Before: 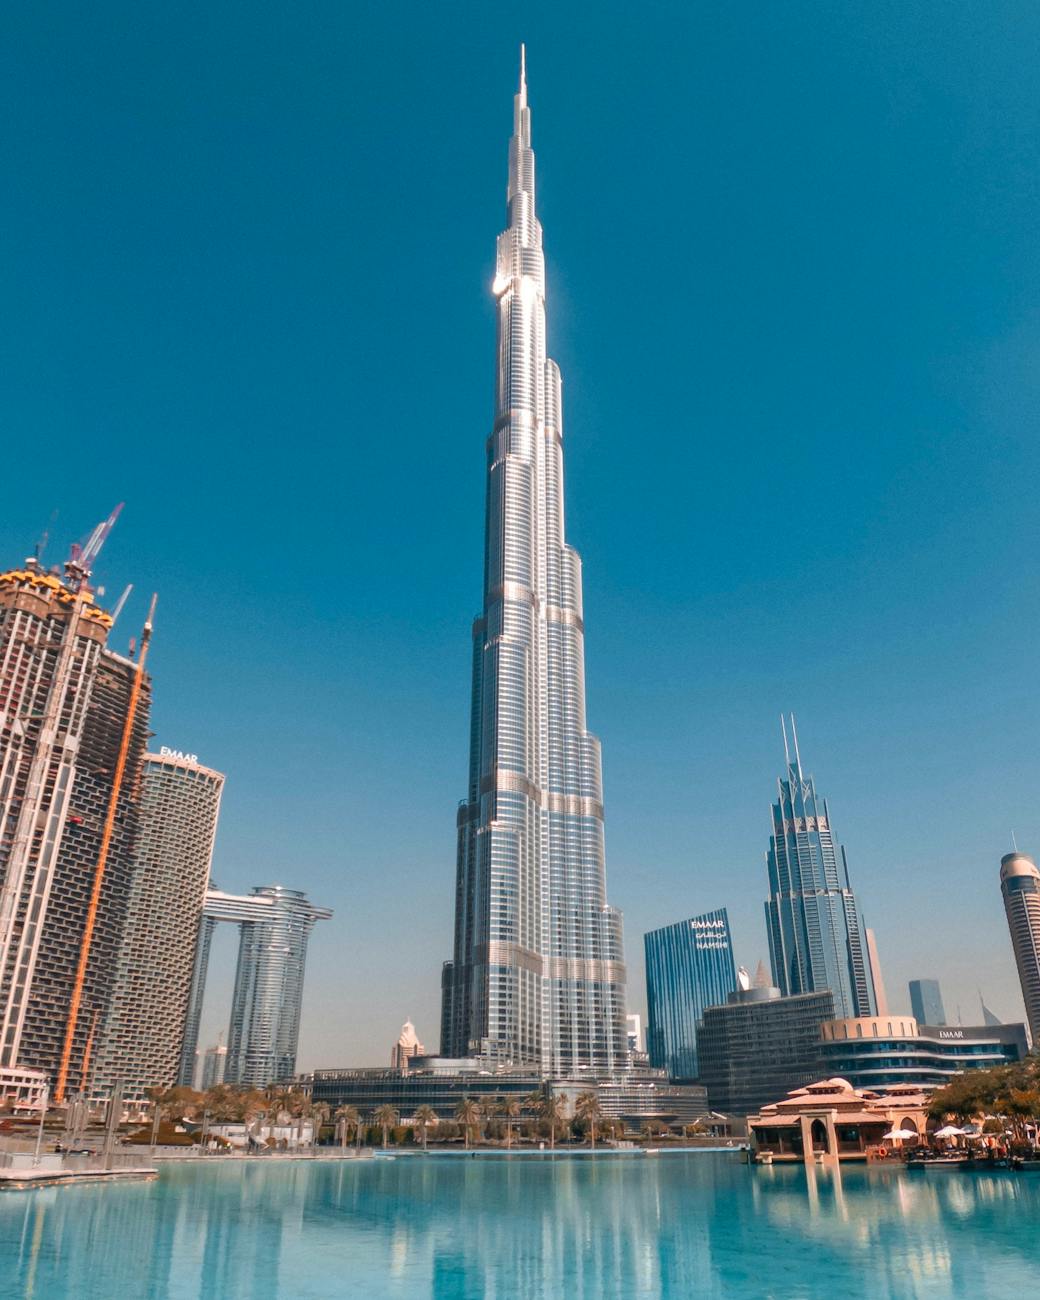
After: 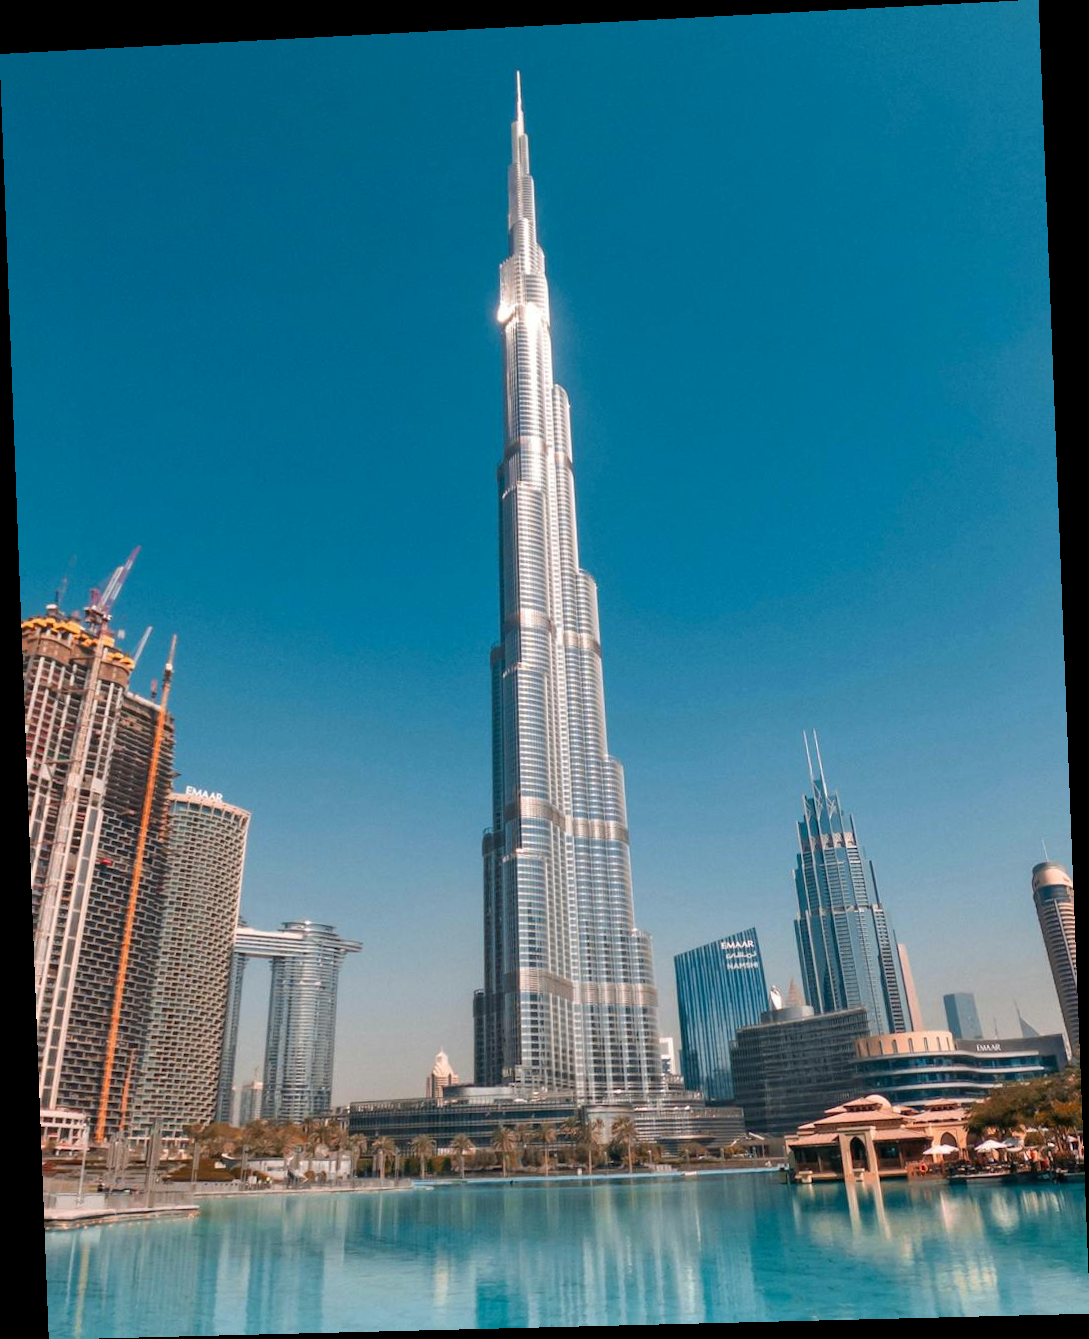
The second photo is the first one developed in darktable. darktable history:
rotate and perspective: rotation -2.22°, lens shift (horizontal) -0.022, automatic cropping off
